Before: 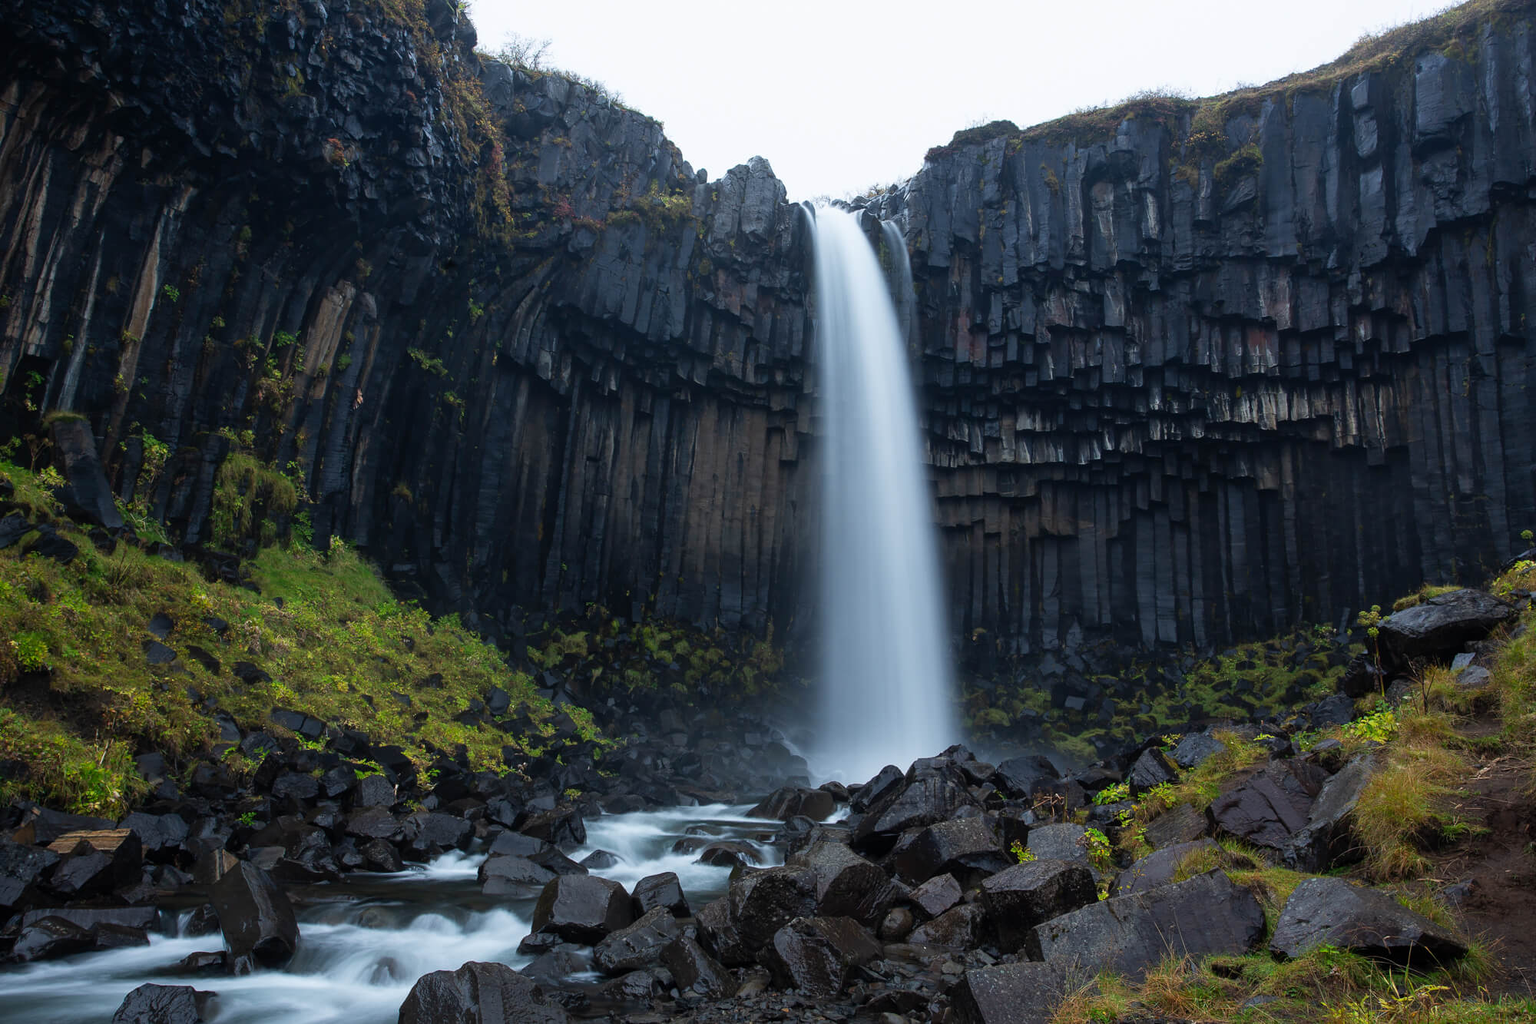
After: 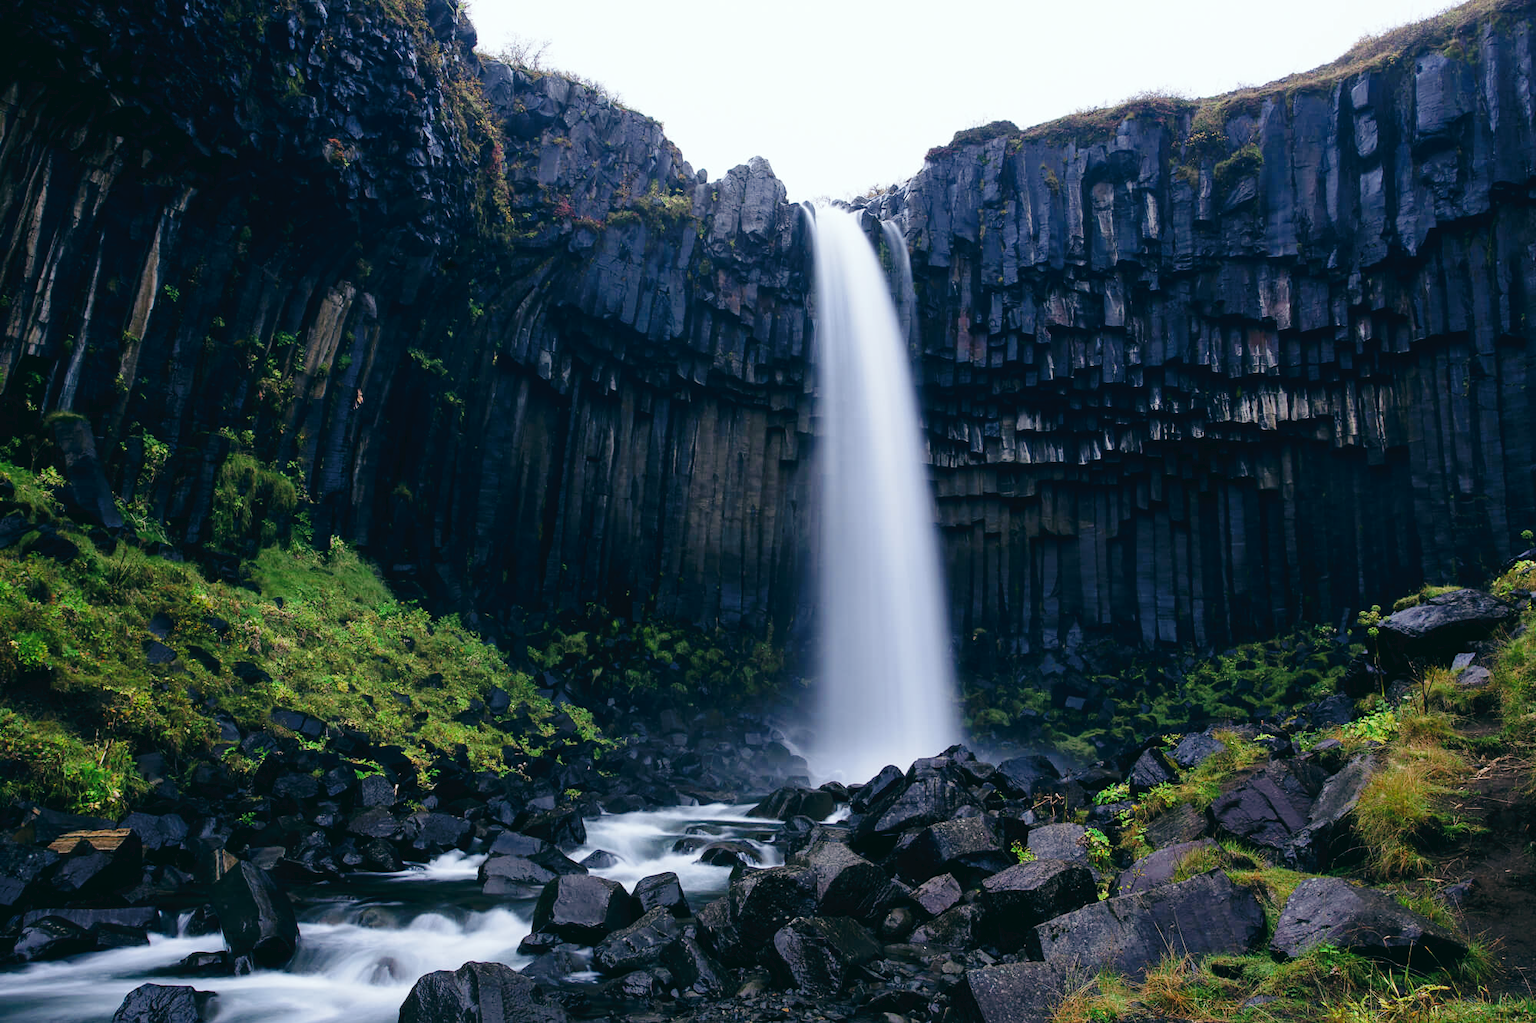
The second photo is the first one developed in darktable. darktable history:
tone curve: curves: ch0 [(0, 0) (0.003, 0.03) (0.011, 0.032) (0.025, 0.035) (0.044, 0.038) (0.069, 0.041) (0.1, 0.058) (0.136, 0.091) (0.177, 0.133) (0.224, 0.181) (0.277, 0.268) (0.335, 0.363) (0.399, 0.461) (0.468, 0.554) (0.543, 0.633) (0.623, 0.709) (0.709, 0.784) (0.801, 0.869) (0.898, 0.938) (1, 1)], preserve colors none
color look up table: target L [98.9, 92.33, 90.75, 87.37, 87.1, 83.26, 75.68, 63.67, 60.29, 45.69, 41.67, 32.81, 19.62, 200.51, 72.87, 68.34, 70.17, 66.17, 53.41, 53.53, 52.8, 48.76, 43.91, 36.49, 27.01, 16.9, 14.41, 77.66, 73.68, 75.89, 73.27, 60.65, 58.23, 49.14, 46.27, 47.8, 43.02, 36.98, 35.25, 27.87, 17.31, 14.6, 4.772, 99.02, 86.27, 59.63, 54.93, 51.13, 27.92], target a [-15.24, -32.21, -28.69, -55.05, -35.7, -21.36, -47.11, -62.61, -22.05, -37.54, -9.354, -23.09, -19.72, 0, 27.79, 30.11, 4.075, 18.52, 56.01, 62.29, 22.18, 72.48, 22.9, 47.24, 26.27, 25.61, -5.782, 9.973, 37.07, 20.66, 40.91, 68.99, 68.02, 28.26, 23.52, 40.86, 61.97, 11.61, 54.06, 35.21, 16.93, 34.05, -13.71, -10.69, -23.45, 4.407, -6.981, -19.61, -5.848], target b [22.86, 37.76, 2.007, 30.56, 17.99, 8.462, 43.94, 38.92, 5.164, 30.8, 20.53, 19.8, 7.508, 0, 23.43, 56.69, 60.08, 36.89, 20.13, 52.38, 19.57, 34.87, 38.44, 26.46, 32.53, 5.544, 6.766, -5.824, -17.97, -32.42, -36.64, -37.15, -58.53, -9.156, -79.28, -36.37, -10.23, -56.31, -77.65, -8.547, -32.35, -45.35, -6.877, -3.032, -13.33, -54.05, -5.938, -32.95, -15.59], num patches 49
